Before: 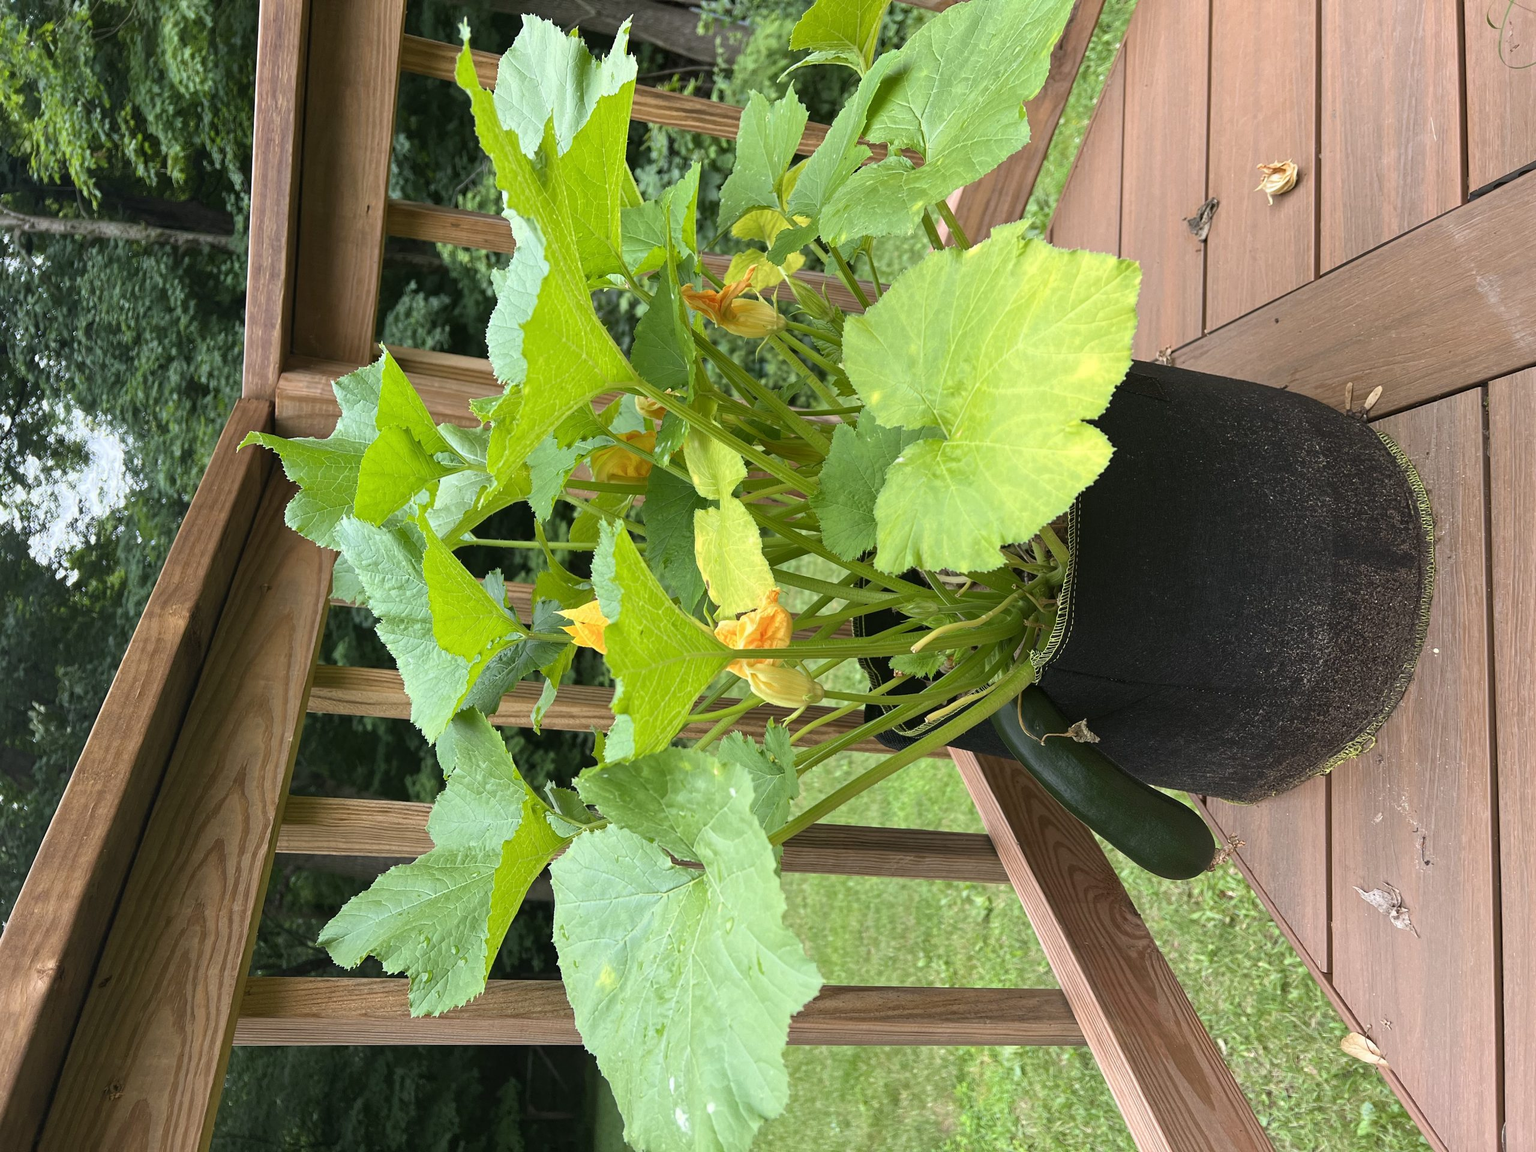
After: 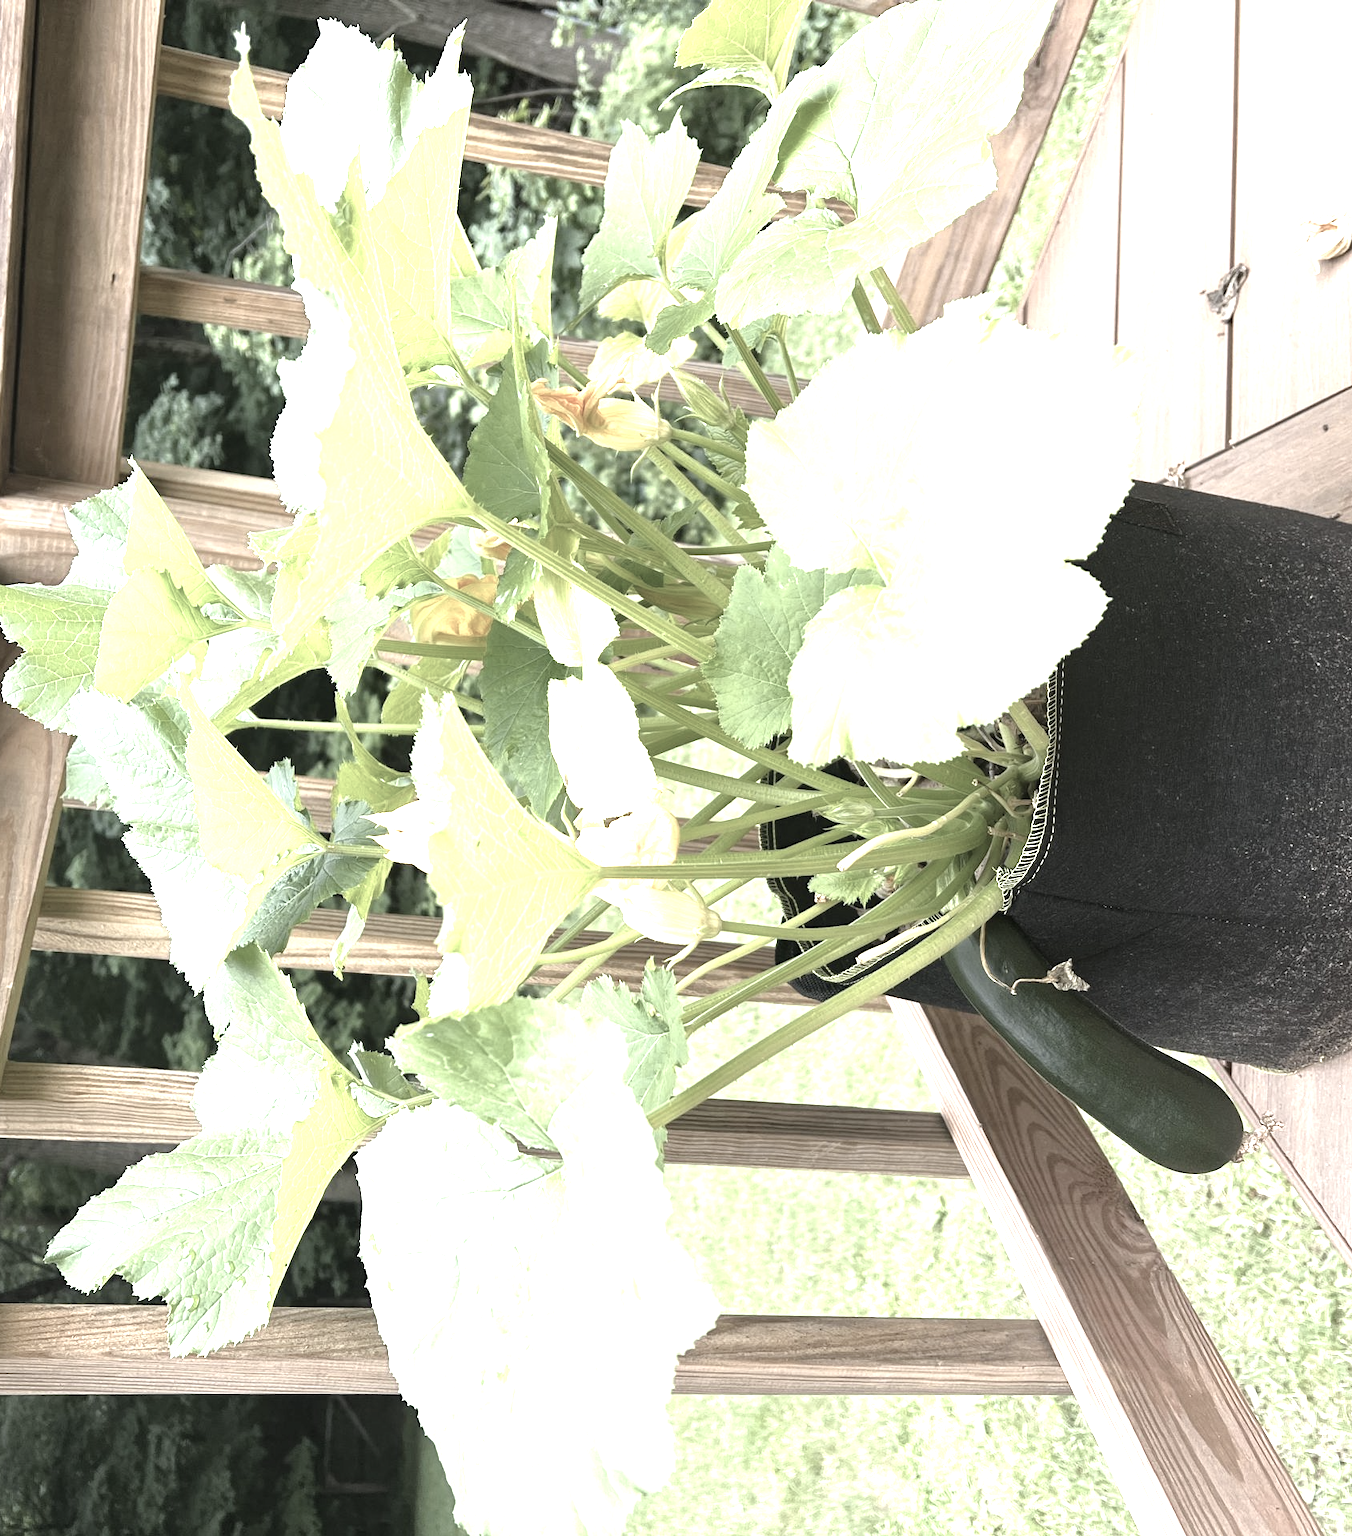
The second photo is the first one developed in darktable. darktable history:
crop and rotate: left 18.442%, right 15.508%
color zones: curves: ch0 [(0, 0.6) (0.129, 0.585) (0.193, 0.596) (0.429, 0.5) (0.571, 0.5) (0.714, 0.5) (0.857, 0.5) (1, 0.6)]; ch1 [(0, 0.453) (0.112, 0.245) (0.213, 0.252) (0.429, 0.233) (0.571, 0.231) (0.683, 0.242) (0.857, 0.296) (1, 0.453)]
exposure: black level correction 0, exposure 1.2 EV, compensate highlight preservation false
tone equalizer: -8 EV -1.84 EV, -7 EV -1.16 EV, -6 EV -1.62 EV, smoothing diameter 25%, edges refinement/feathering 10, preserve details guided filter
